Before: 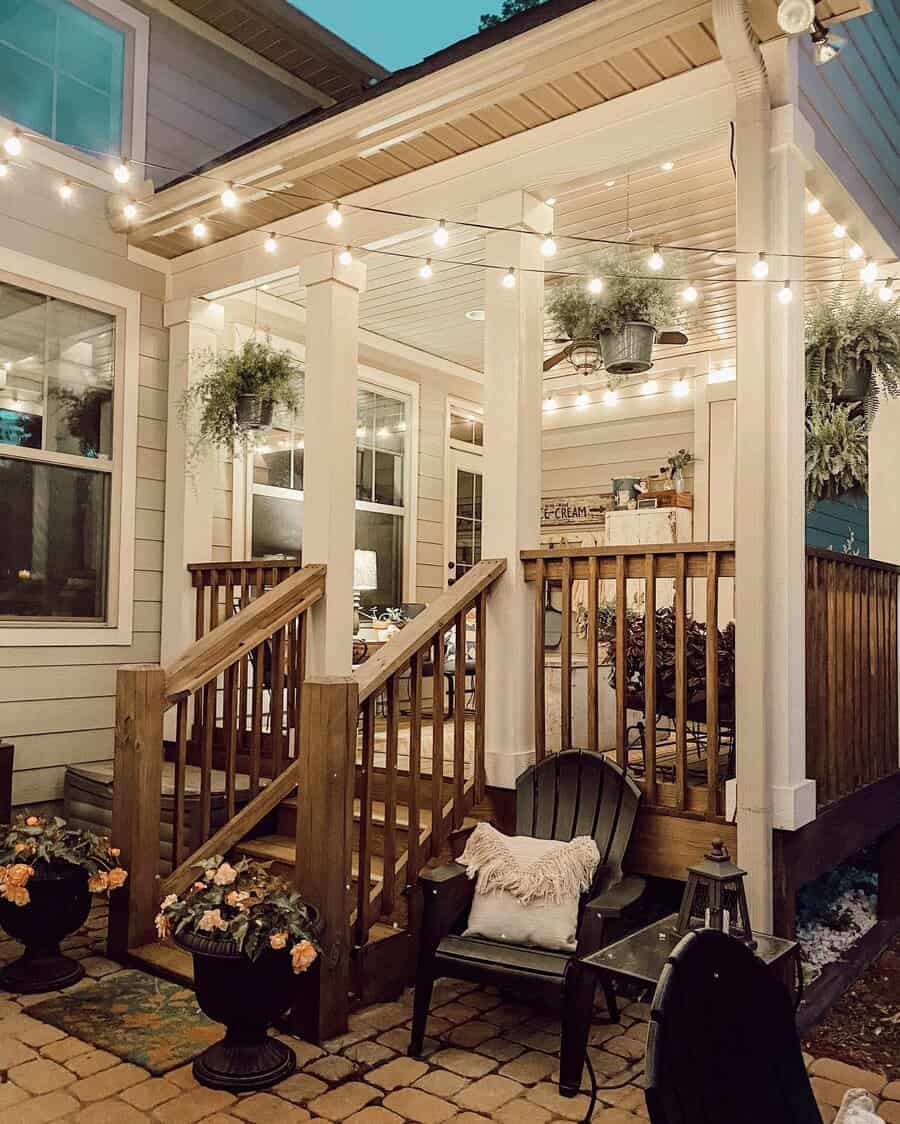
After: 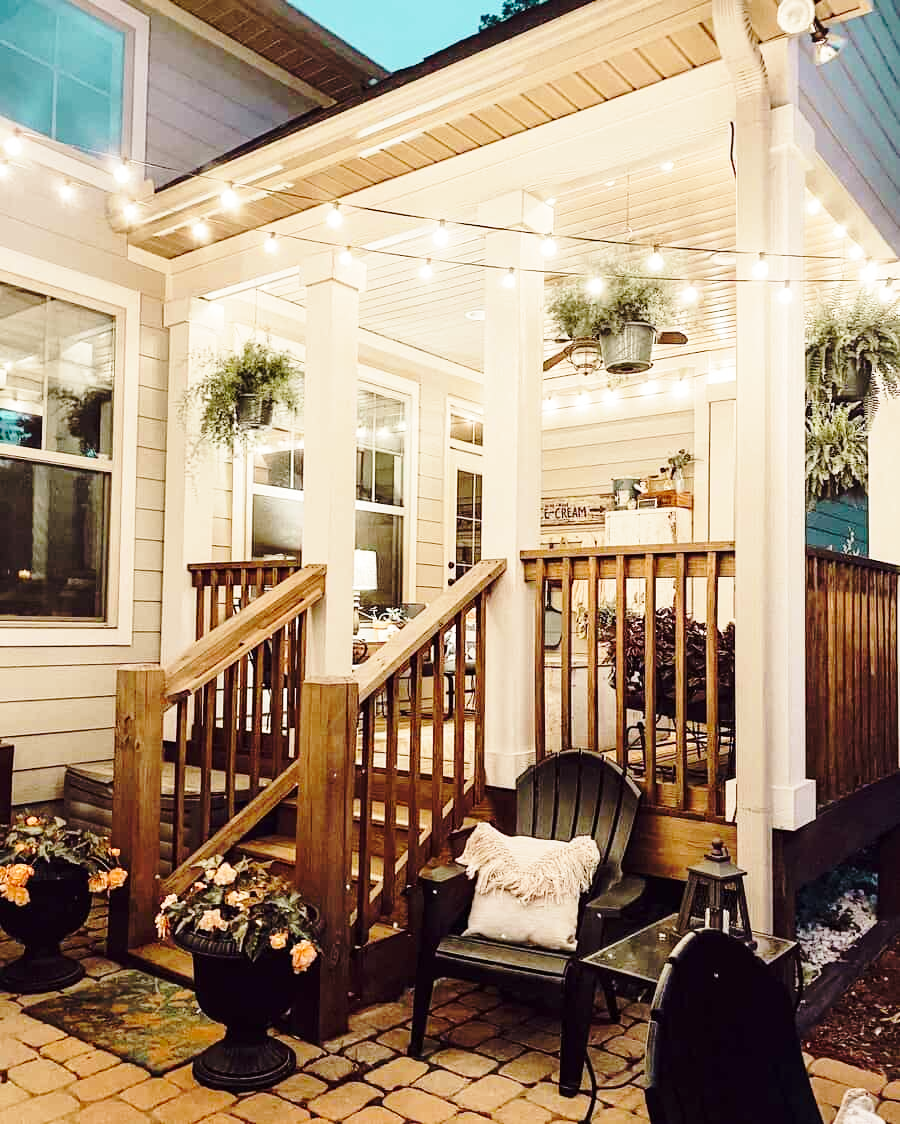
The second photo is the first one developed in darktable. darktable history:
base curve: curves: ch0 [(0, 0) (0.032, 0.037) (0.105, 0.228) (0.435, 0.76) (0.856, 0.983) (1, 1)], preserve colors none
